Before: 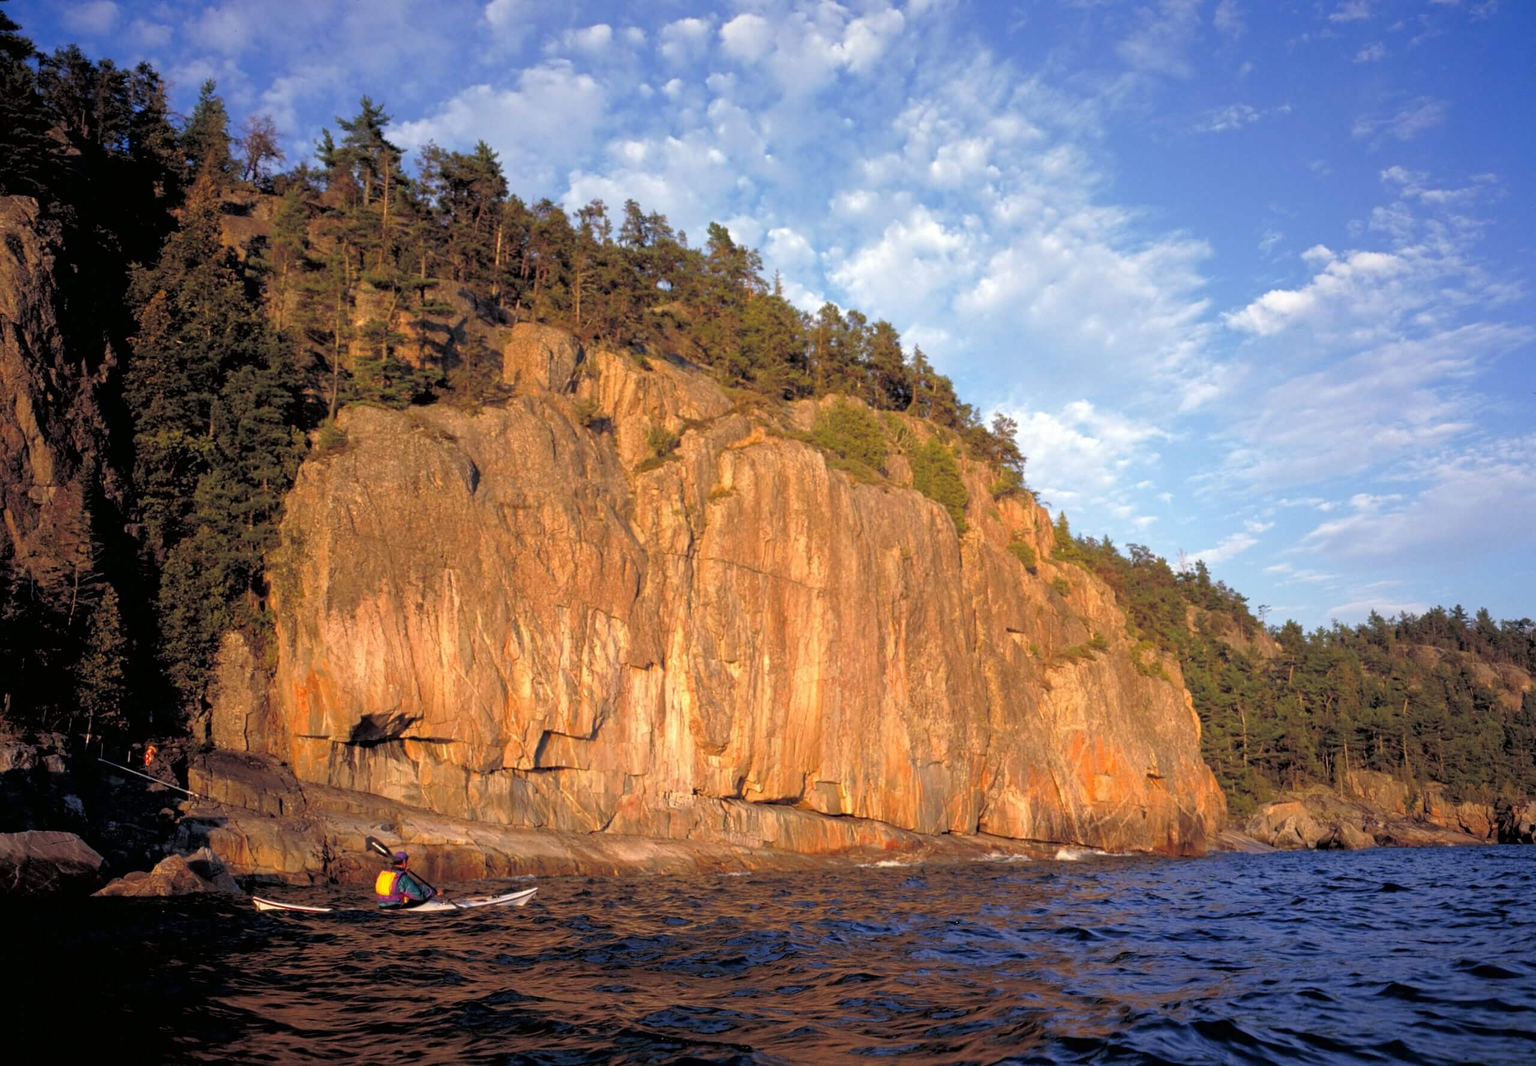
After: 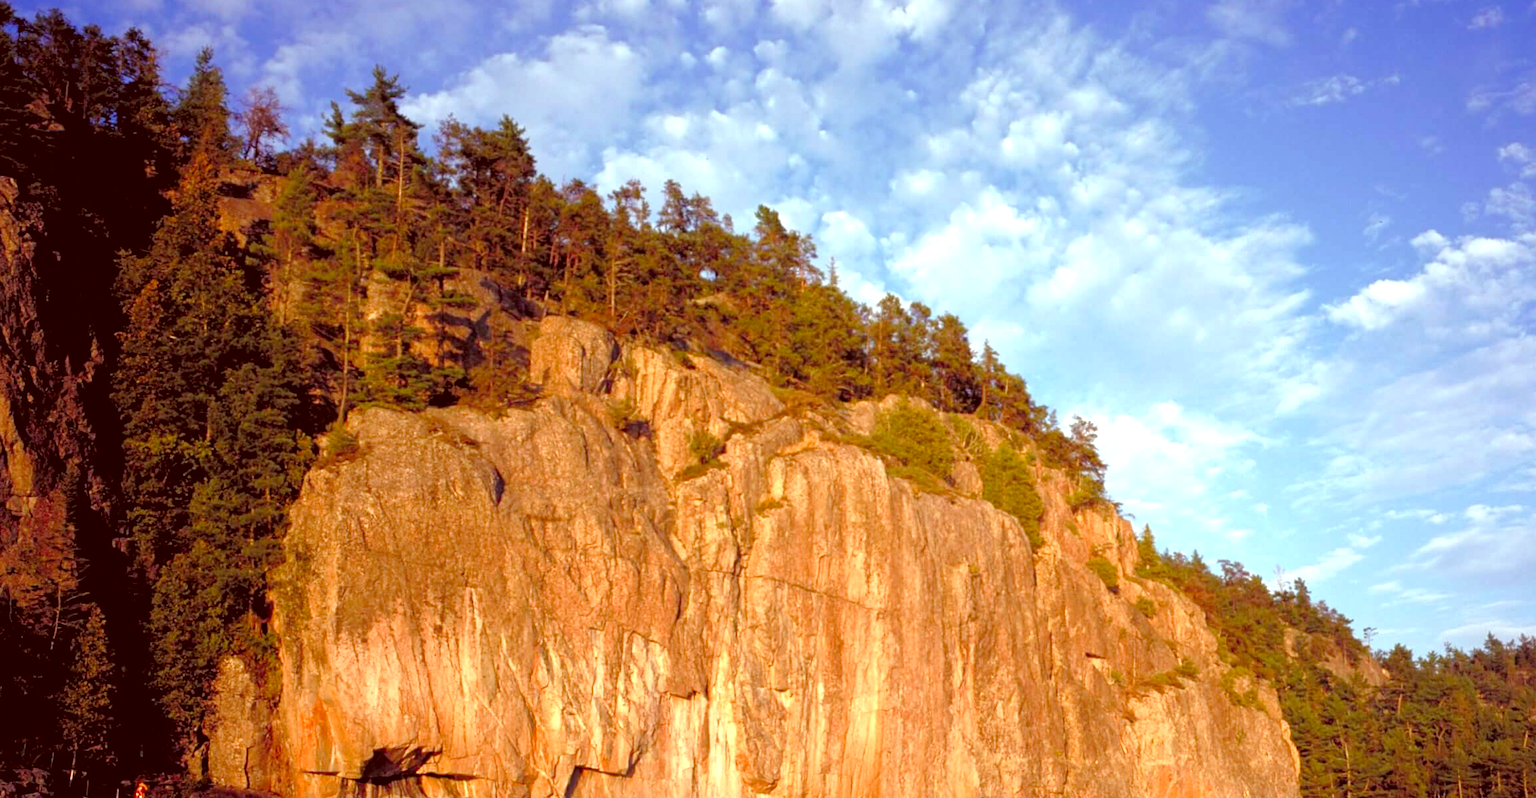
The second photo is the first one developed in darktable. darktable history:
color correction: highlights a* -7.23, highlights b* -0.161, shadows a* 20.08, shadows b* 11.73
color balance rgb: perceptual saturation grading › global saturation 25%, perceptual saturation grading › highlights -50%, perceptual saturation grading › shadows 30%, perceptual brilliance grading › global brilliance 12%, global vibrance 20%
crop: left 1.509%, top 3.452%, right 7.696%, bottom 28.452%
